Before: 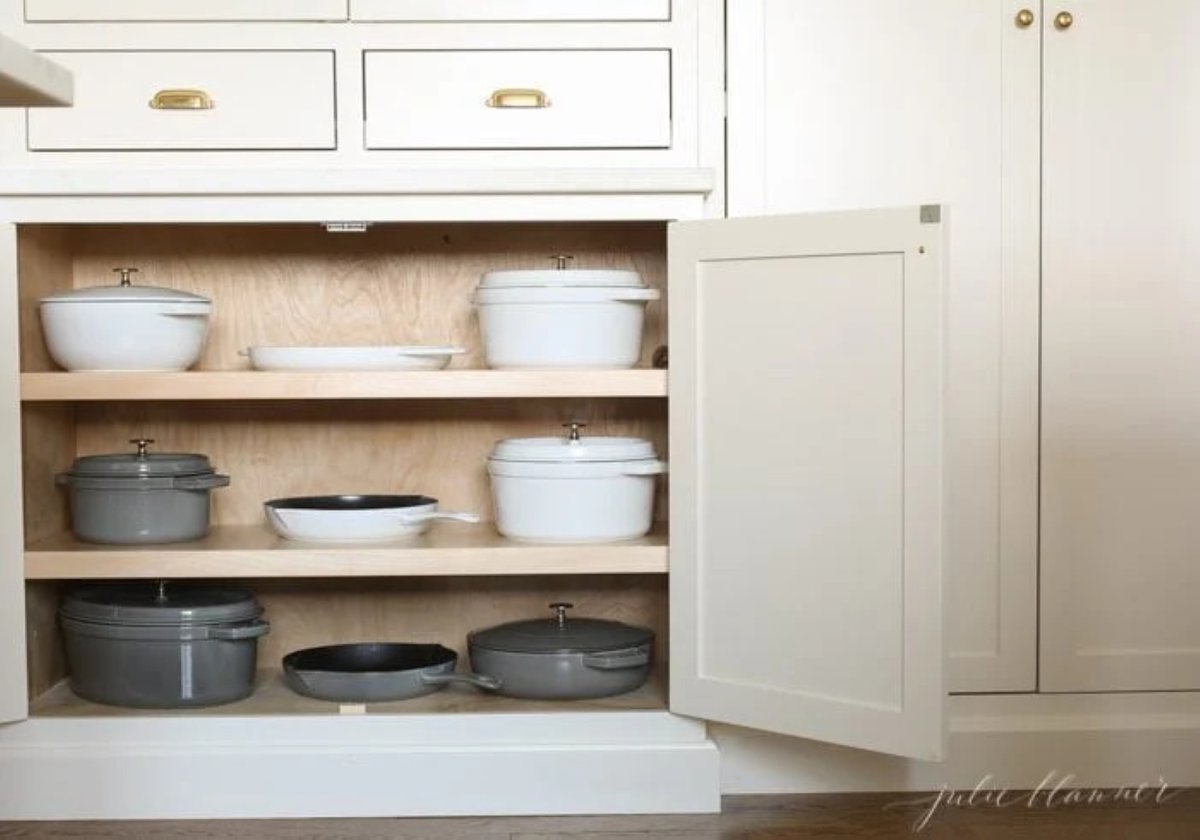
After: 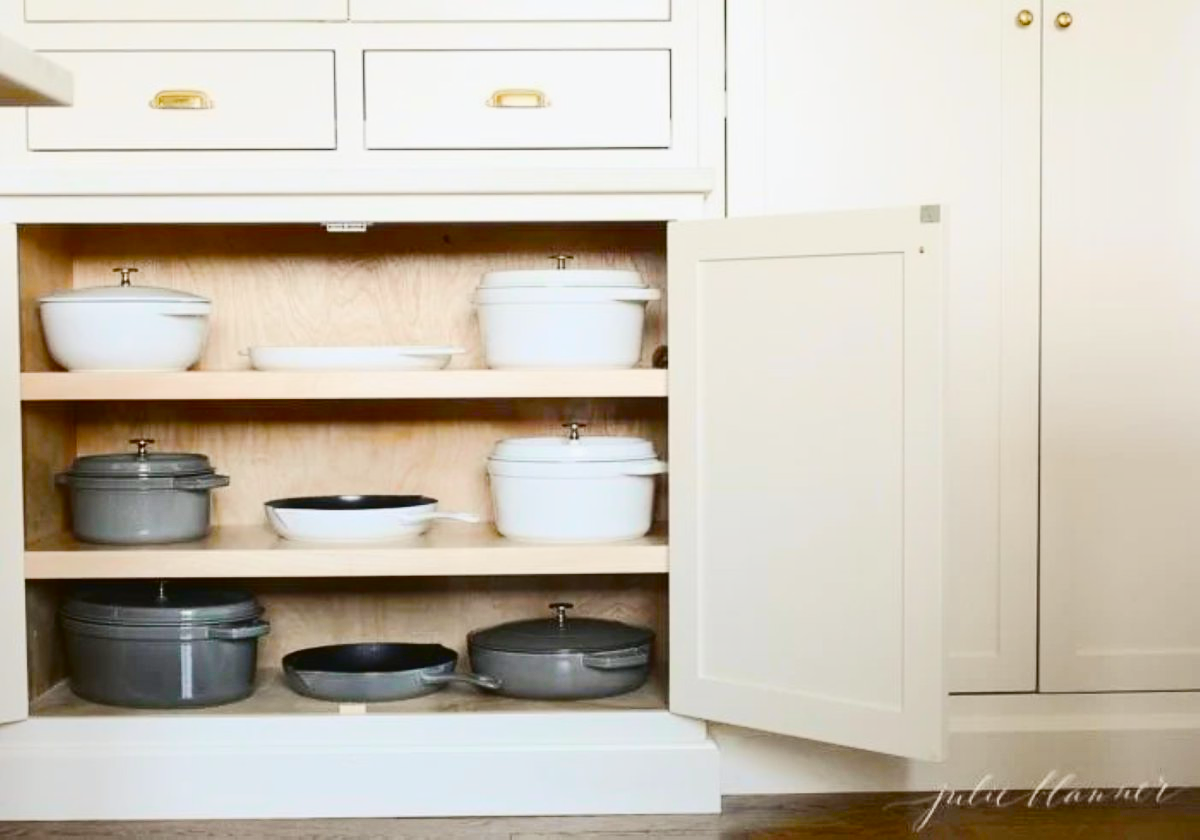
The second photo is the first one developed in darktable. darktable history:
tone curve: curves: ch0 [(0, 0.023) (0.132, 0.075) (0.251, 0.186) (0.463, 0.461) (0.662, 0.757) (0.854, 0.909) (1, 0.973)]; ch1 [(0, 0) (0.447, 0.411) (0.483, 0.469) (0.498, 0.496) (0.518, 0.514) (0.561, 0.579) (0.604, 0.645) (0.669, 0.73) (0.819, 0.93) (1, 1)]; ch2 [(0, 0) (0.307, 0.315) (0.425, 0.438) (0.483, 0.477) (0.503, 0.503) (0.526, 0.534) (0.567, 0.569) (0.617, 0.674) (0.703, 0.797) (0.985, 0.966)], color space Lab, independent channels, preserve colors none
color balance rgb: linear chroma grading › global chroma 3.655%, perceptual saturation grading › global saturation 0.435%, perceptual saturation grading › highlights -24.963%, perceptual saturation grading › shadows 29.796%, perceptual brilliance grading › mid-tones 9.473%, perceptual brilliance grading › shadows 14.446%
tone equalizer: edges refinement/feathering 500, mask exposure compensation -1.57 EV, preserve details no
